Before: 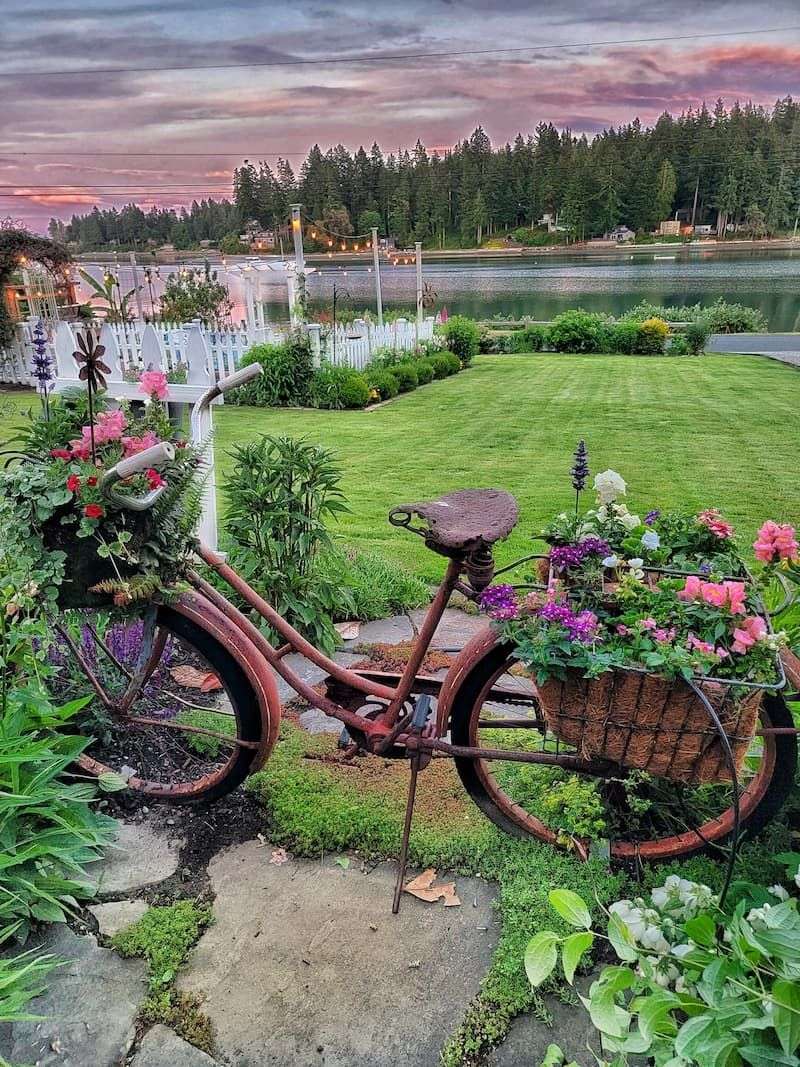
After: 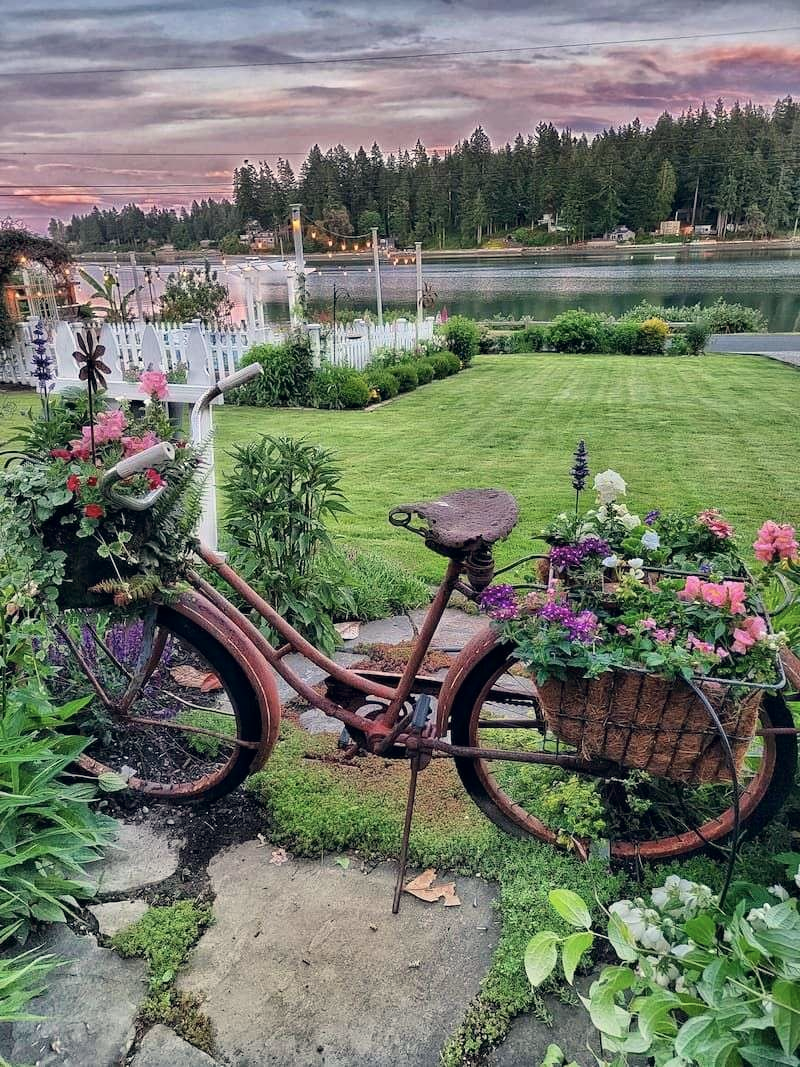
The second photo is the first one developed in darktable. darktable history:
color correction: highlights a* 0.473, highlights b* 2.64, shadows a* -0.777, shadows b* -4.73
contrast brightness saturation: contrast 0.108, saturation -0.159
